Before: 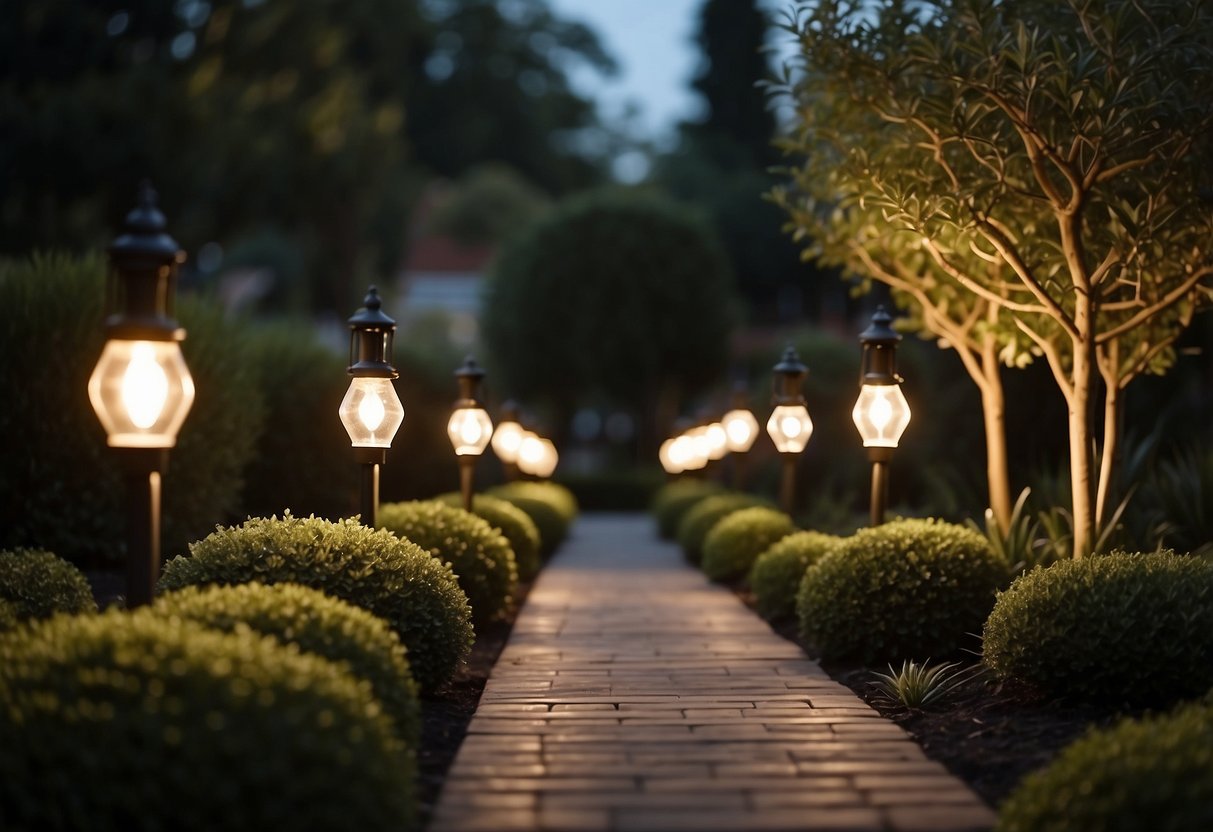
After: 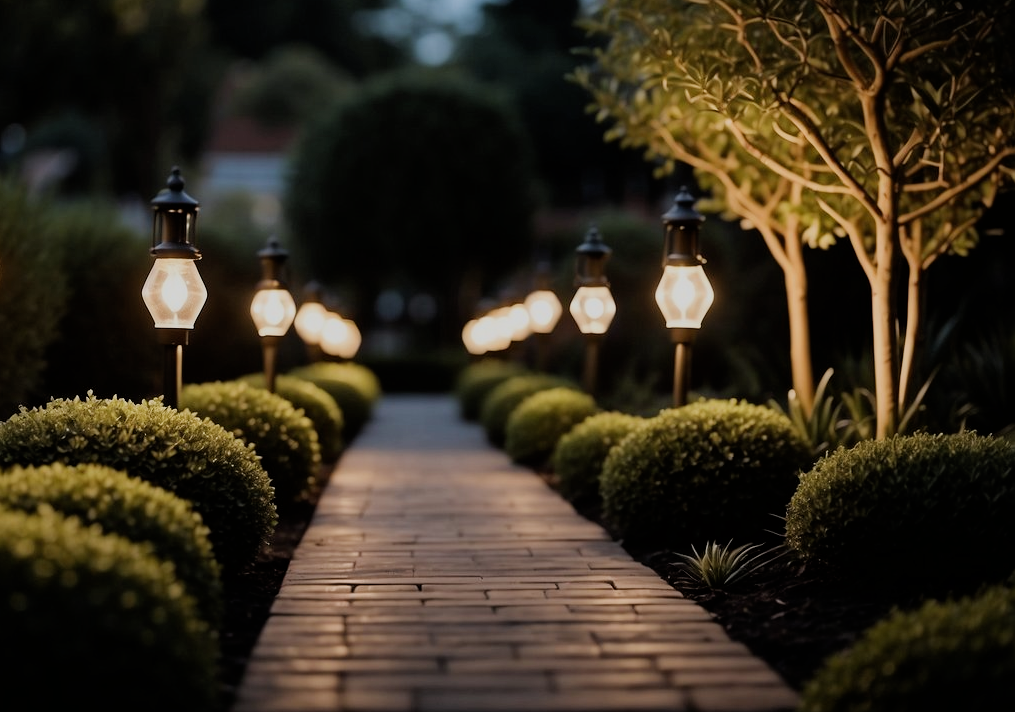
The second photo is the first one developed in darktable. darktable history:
filmic rgb: black relative exposure -6.72 EV, white relative exposure 4.56 EV, hardness 3.23
crop: left 16.264%, top 14.359%
